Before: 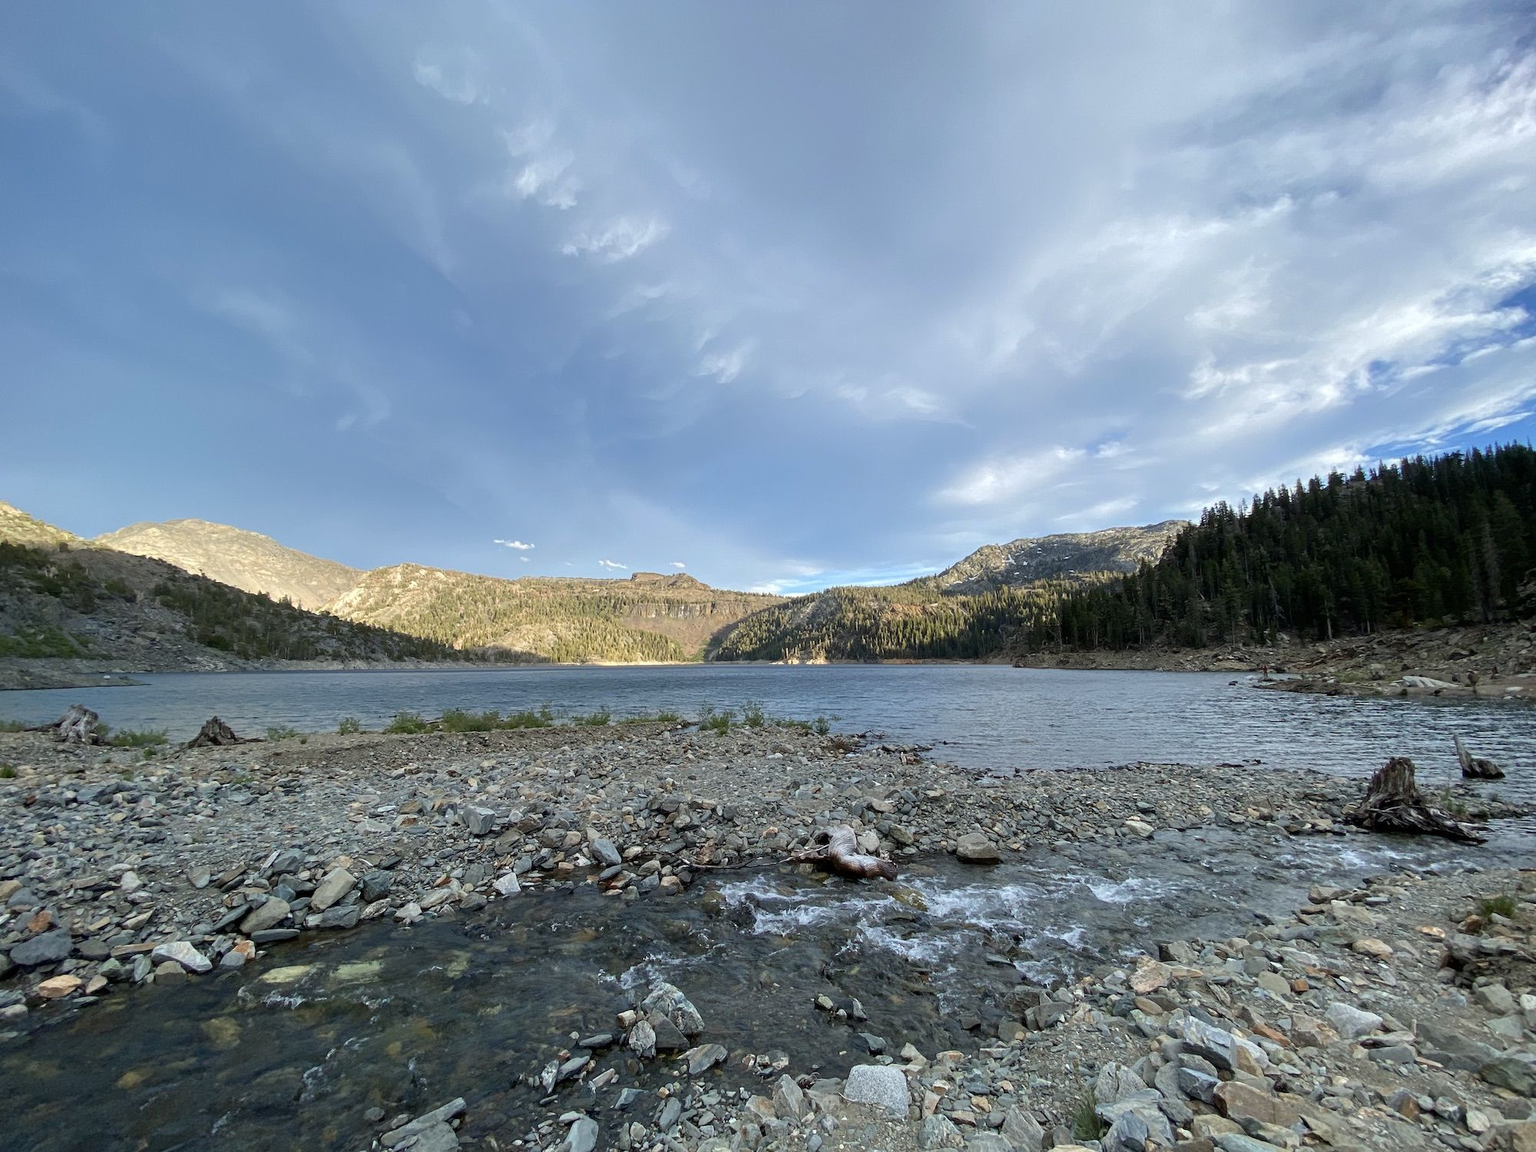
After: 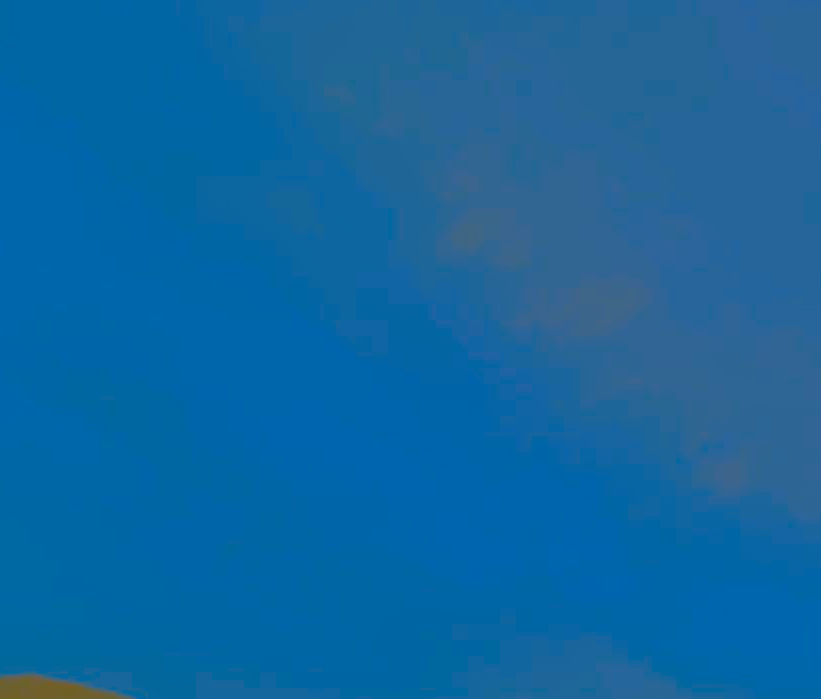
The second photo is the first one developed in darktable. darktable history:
contrast equalizer: y [[0.6 ×6], [0.55 ×6], [0 ×6], [0 ×6], [0 ×6]], mix -0.297
crop and rotate: left 11.032%, top 0.066%, right 47.884%, bottom 53.329%
contrast brightness saturation: contrast -0.971, brightness -0.156, saturation 0.756
